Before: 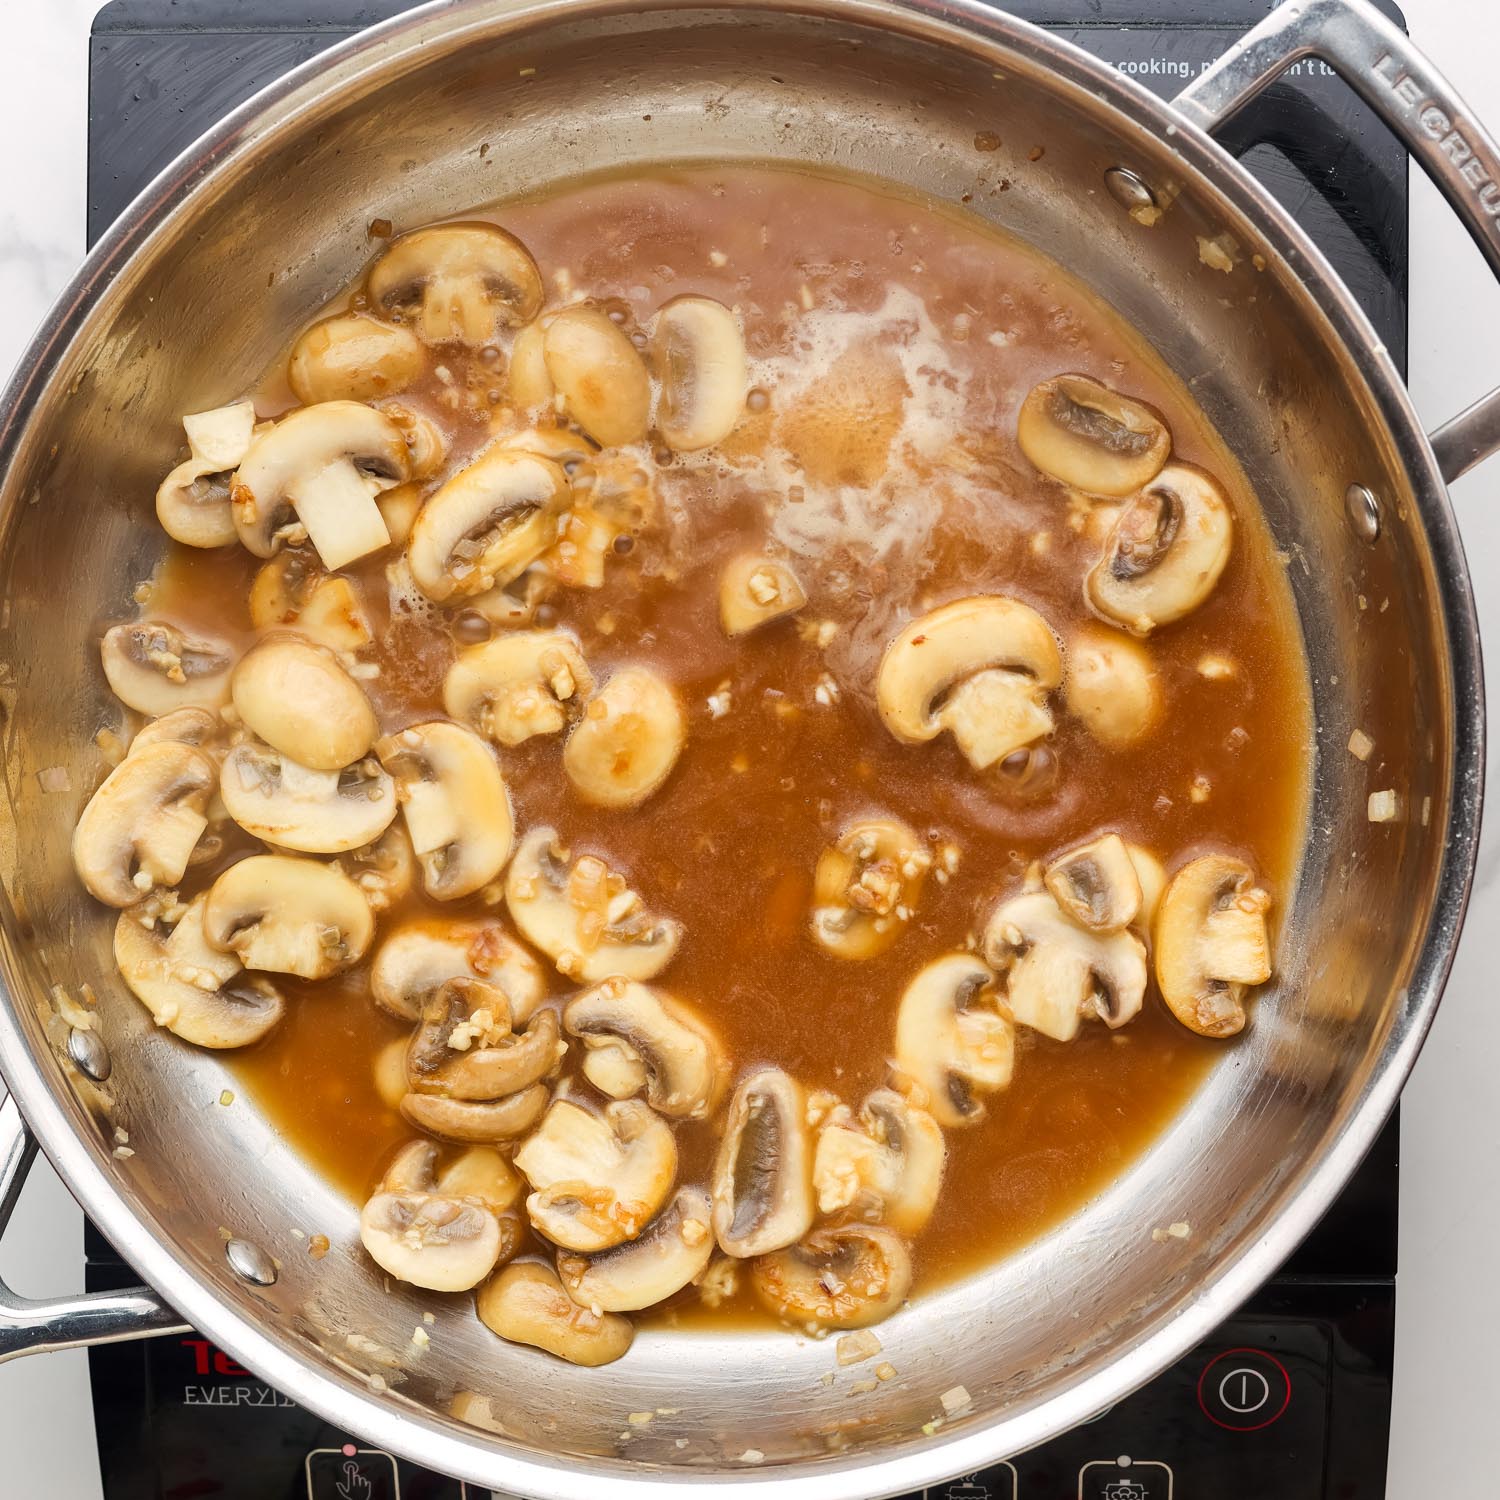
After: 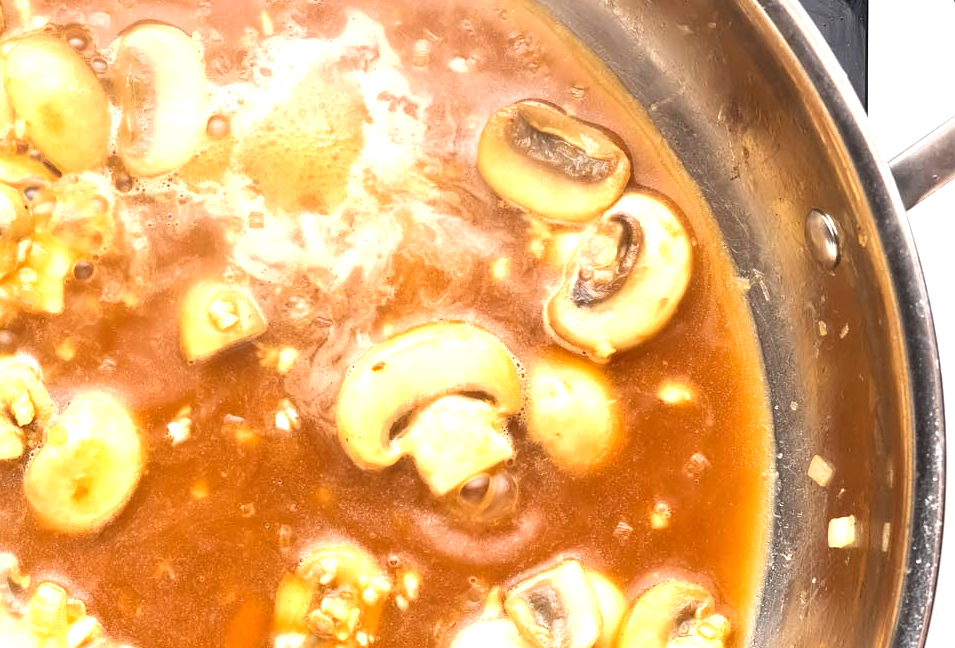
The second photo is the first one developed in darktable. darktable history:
crop: left 36.005%, top 18.293%, right 0.31%, bottom 38.444%
exposure: exposure 1.15 EV, compensate highlight preservation false
